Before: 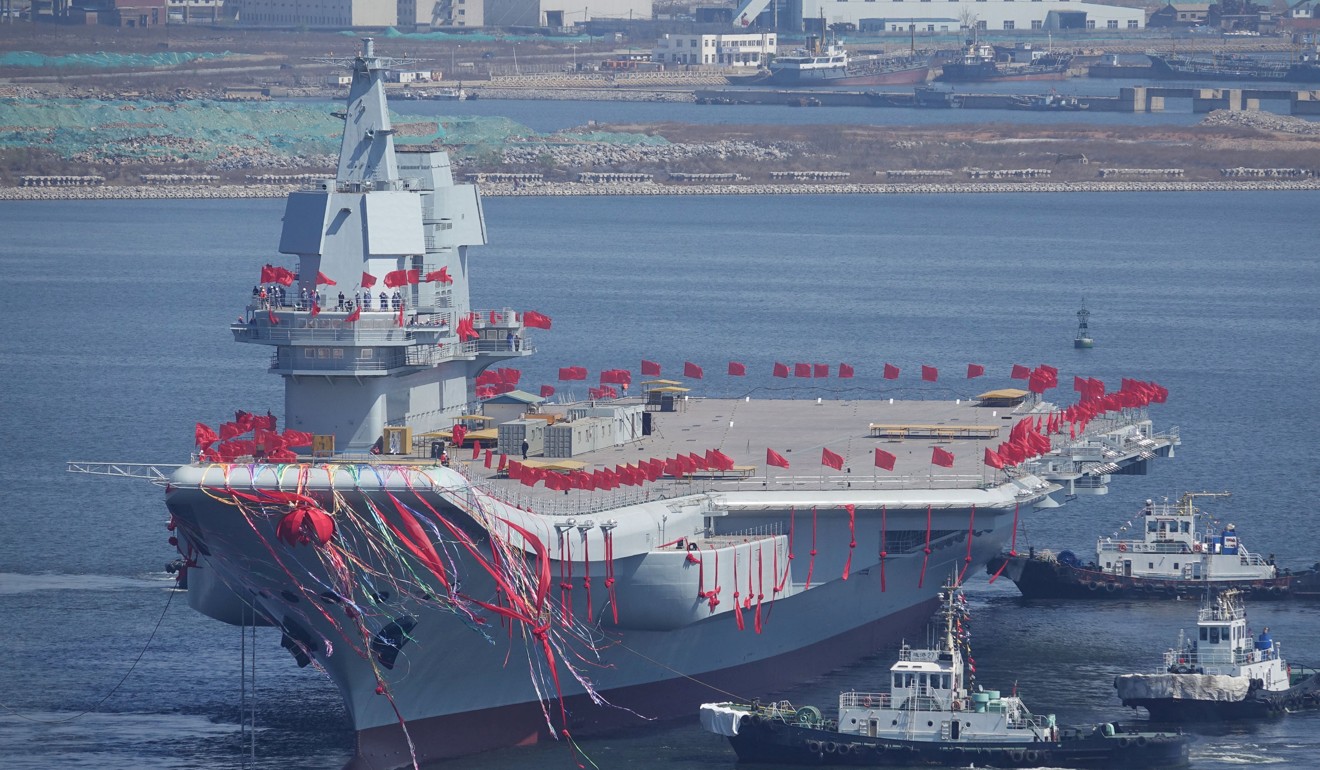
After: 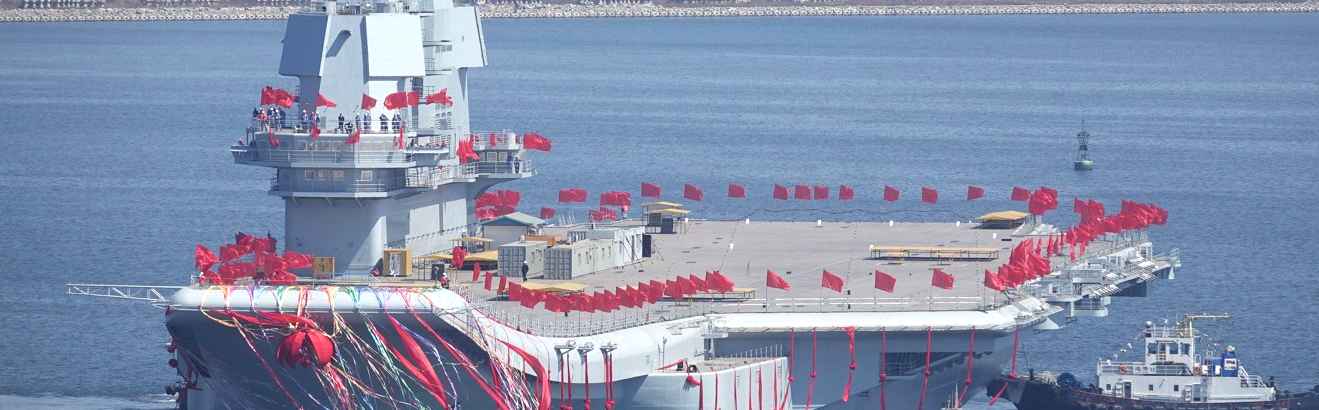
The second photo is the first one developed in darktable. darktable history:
crop and rotate: top 23.155%, bottom 23.575%
exposure: black level correction 0, exposure 0.5 EV, compensate highlight preservation false
